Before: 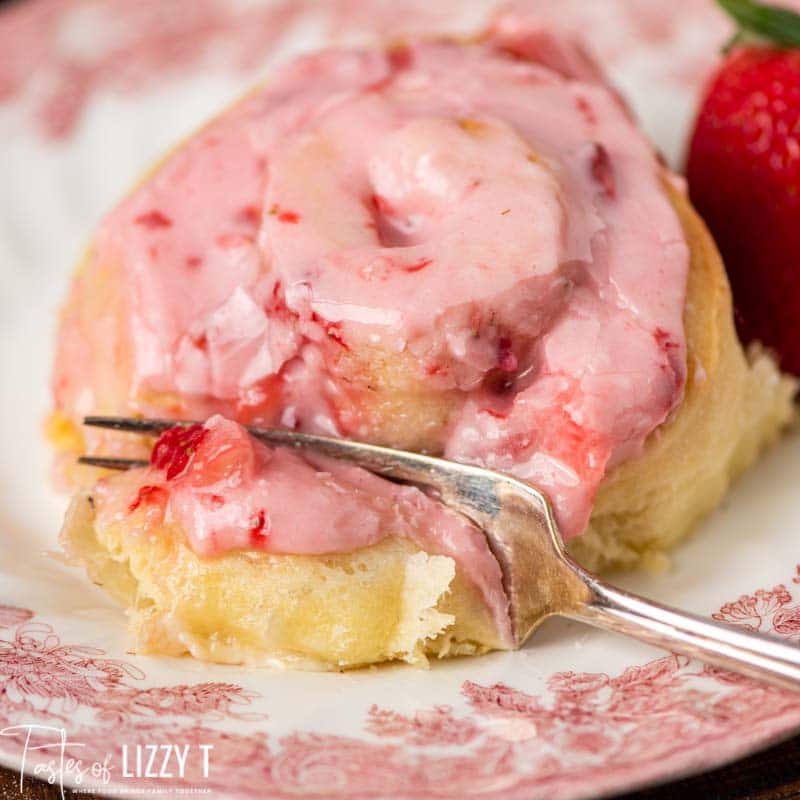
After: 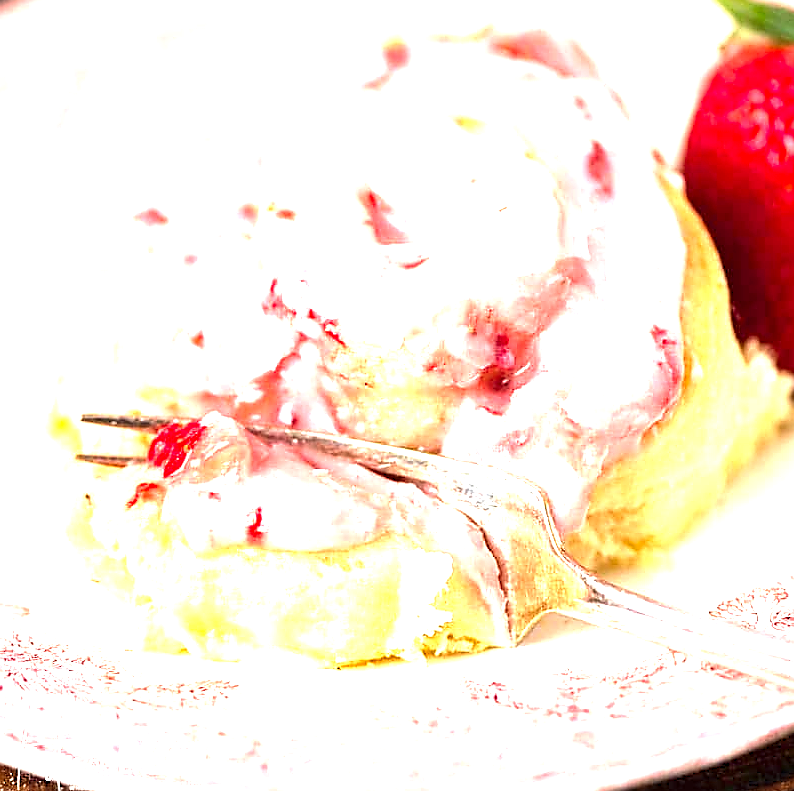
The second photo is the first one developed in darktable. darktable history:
crop: left 0.497%, top 0.499%, right 0.208%, bottom 0.541%
exposure: exposure 0.993 EV, compensate highlight preservation false
sharpen: radius 1.35, amount 1.234, threshold 0.78
levels: levels [0, 0.374, 0.749]
